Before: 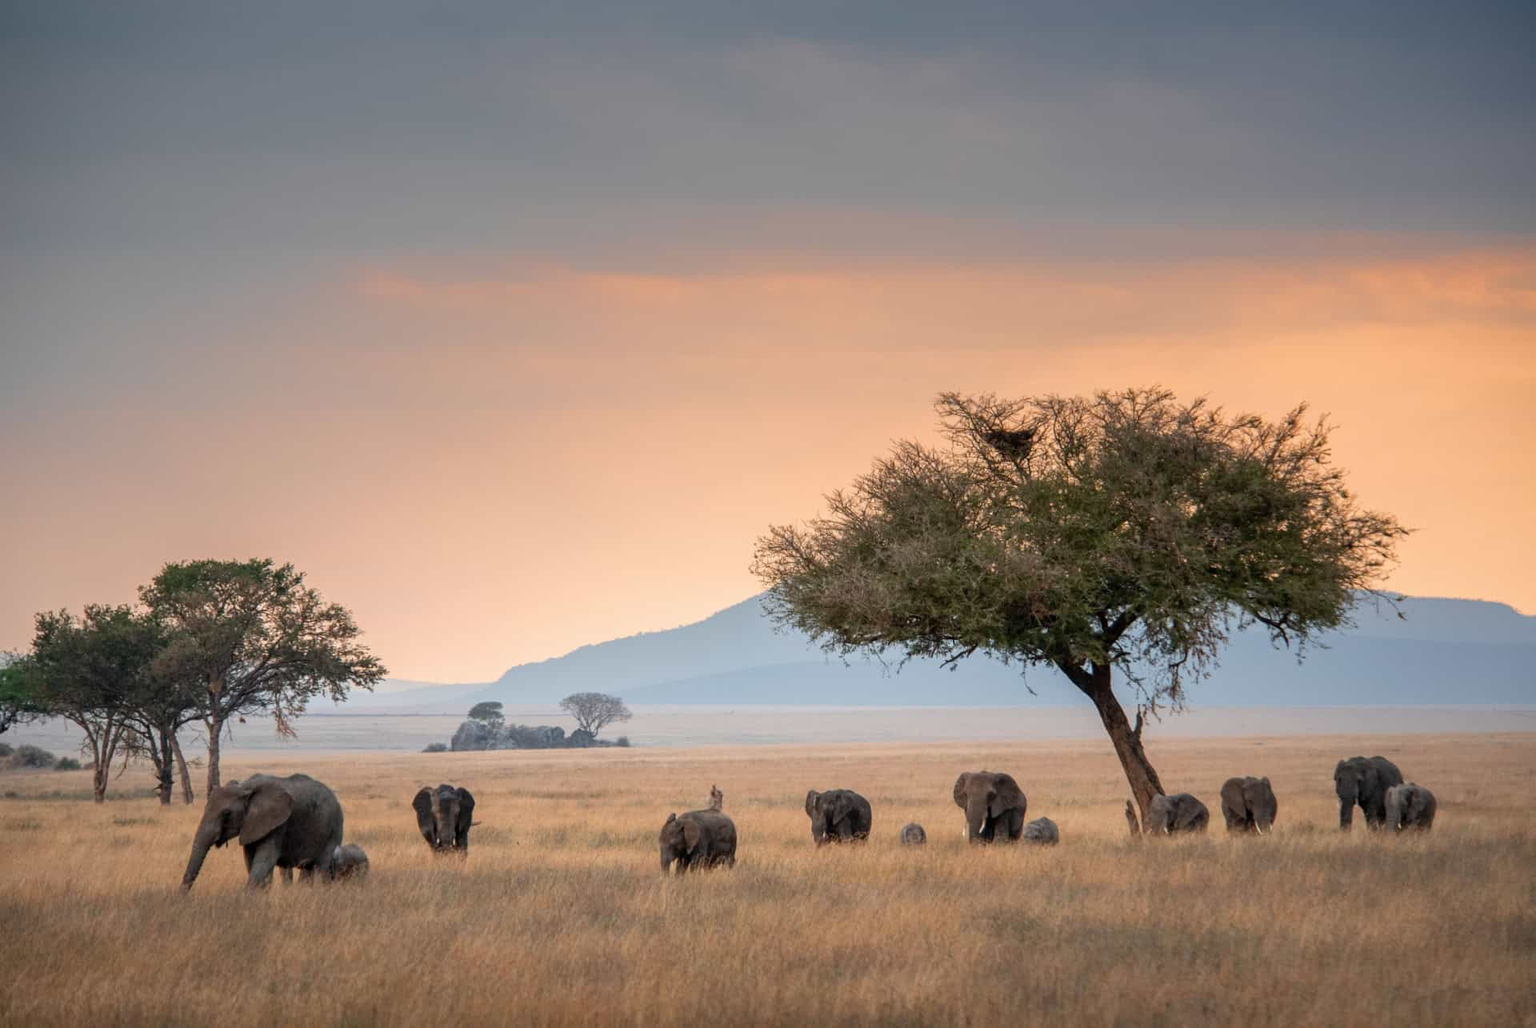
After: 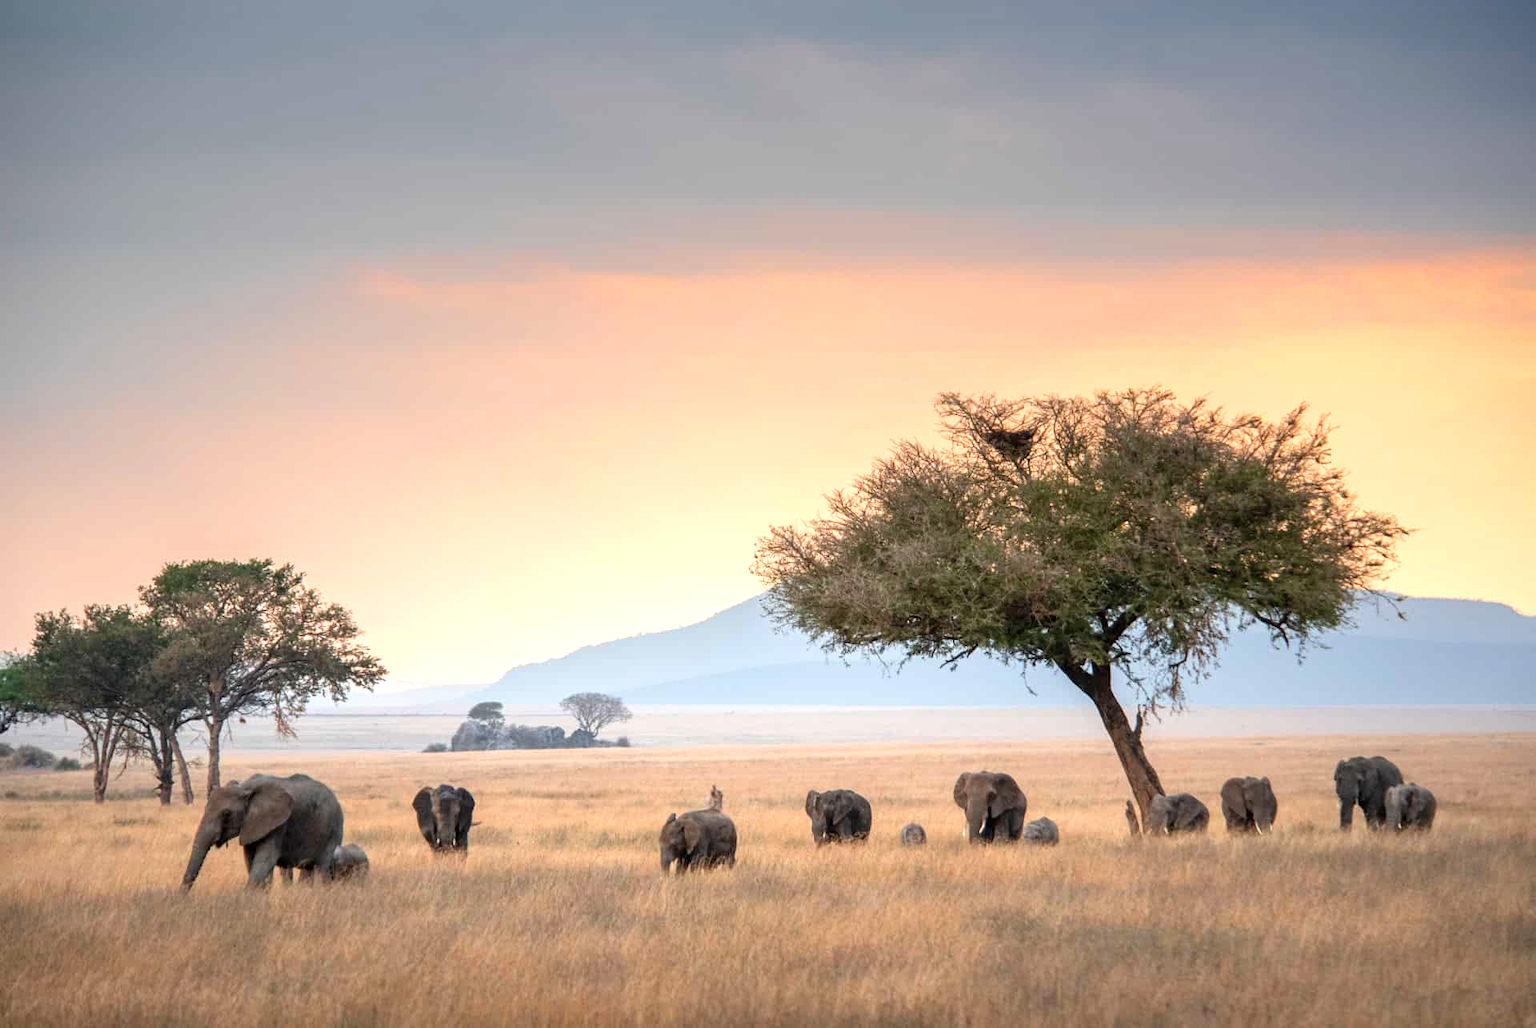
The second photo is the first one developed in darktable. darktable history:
exposure: exposure 0.715 EV, compensate exposure bias true, compensate highlight preservation false
